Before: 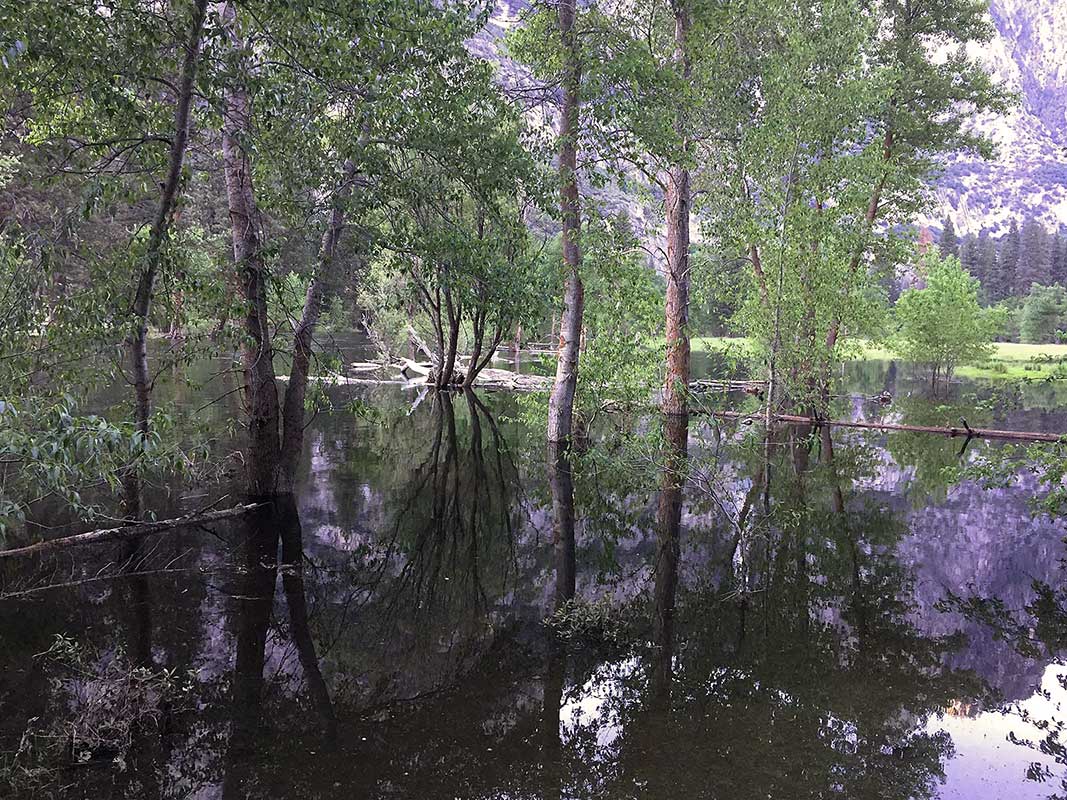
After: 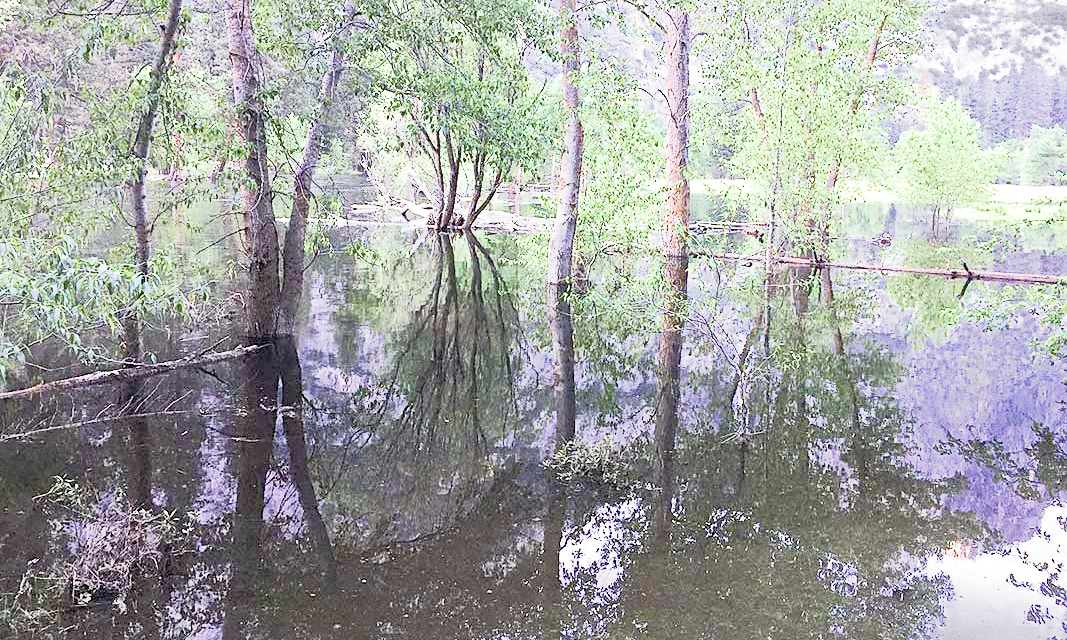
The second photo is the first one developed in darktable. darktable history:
exposure: exposure 0.515 EV, compensate highlight preservation false
white balance: red 0.98, blue 1.034
grain: coarseness 0.09 ISO
crop and rotate: top 19.998%
sharpen: amount 0.2
rgb curve: curves: ch0 [(0, 0) (0.284, 0.292) (0.505, 0.644) (1, 1)], compensate middle gray true
filmic rgb: middle gray luminance 4.29%, black relative exposure -13 EV, white relative exposure 5 EV, threshold 6 EV, target black luminance 0%, hardness 5.19, latitude 59.69%, contrast 0.767, highlights saturation mix 5%, shadows ↔ highlights balance 25.95%, add noise in highlights 0, color science v3 (2019), use custom middle-gray values true, iterations of high-quality reconstruction 0, contrast in highlights soft, enable highlight reconstruction true
